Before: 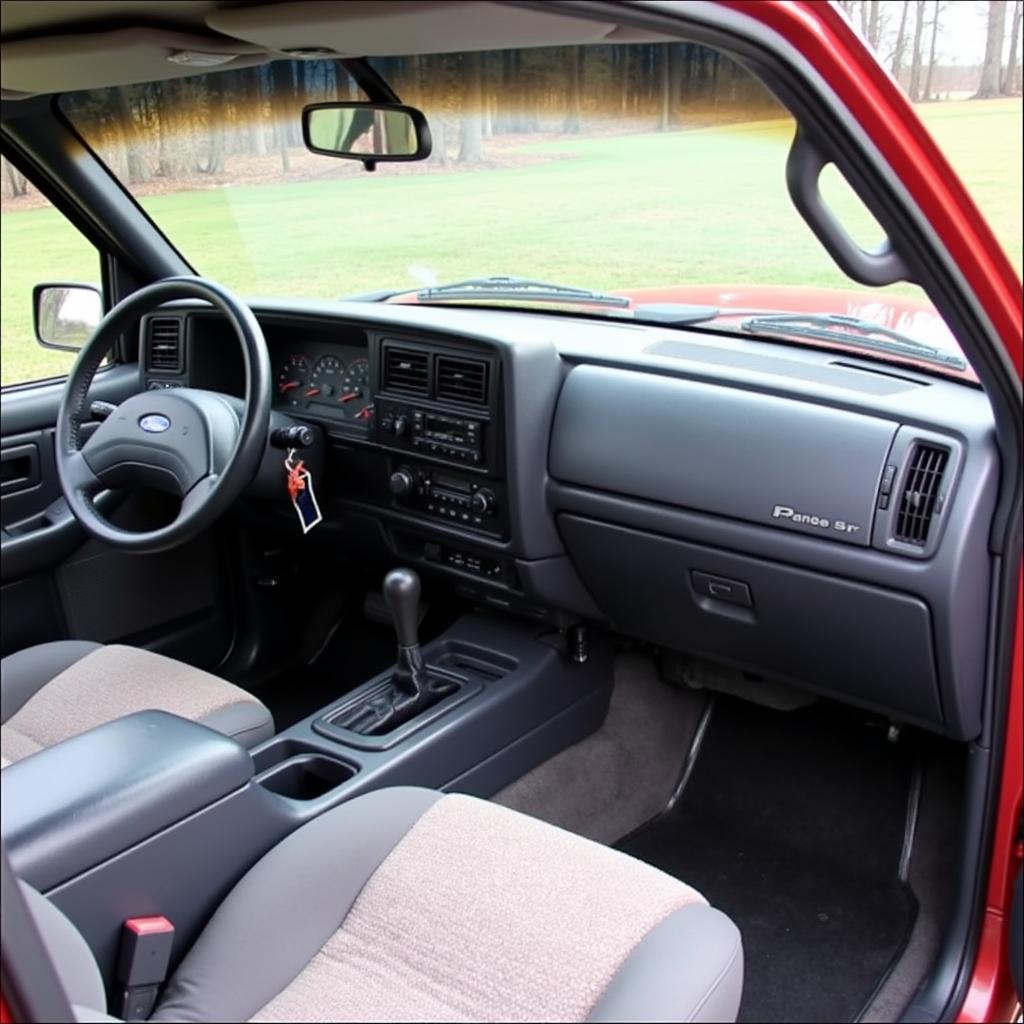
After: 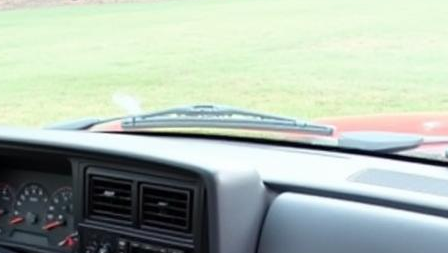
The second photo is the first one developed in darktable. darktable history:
crop: left 28.986%, top 16.802%, right 26.796%, bottom 57.801%
